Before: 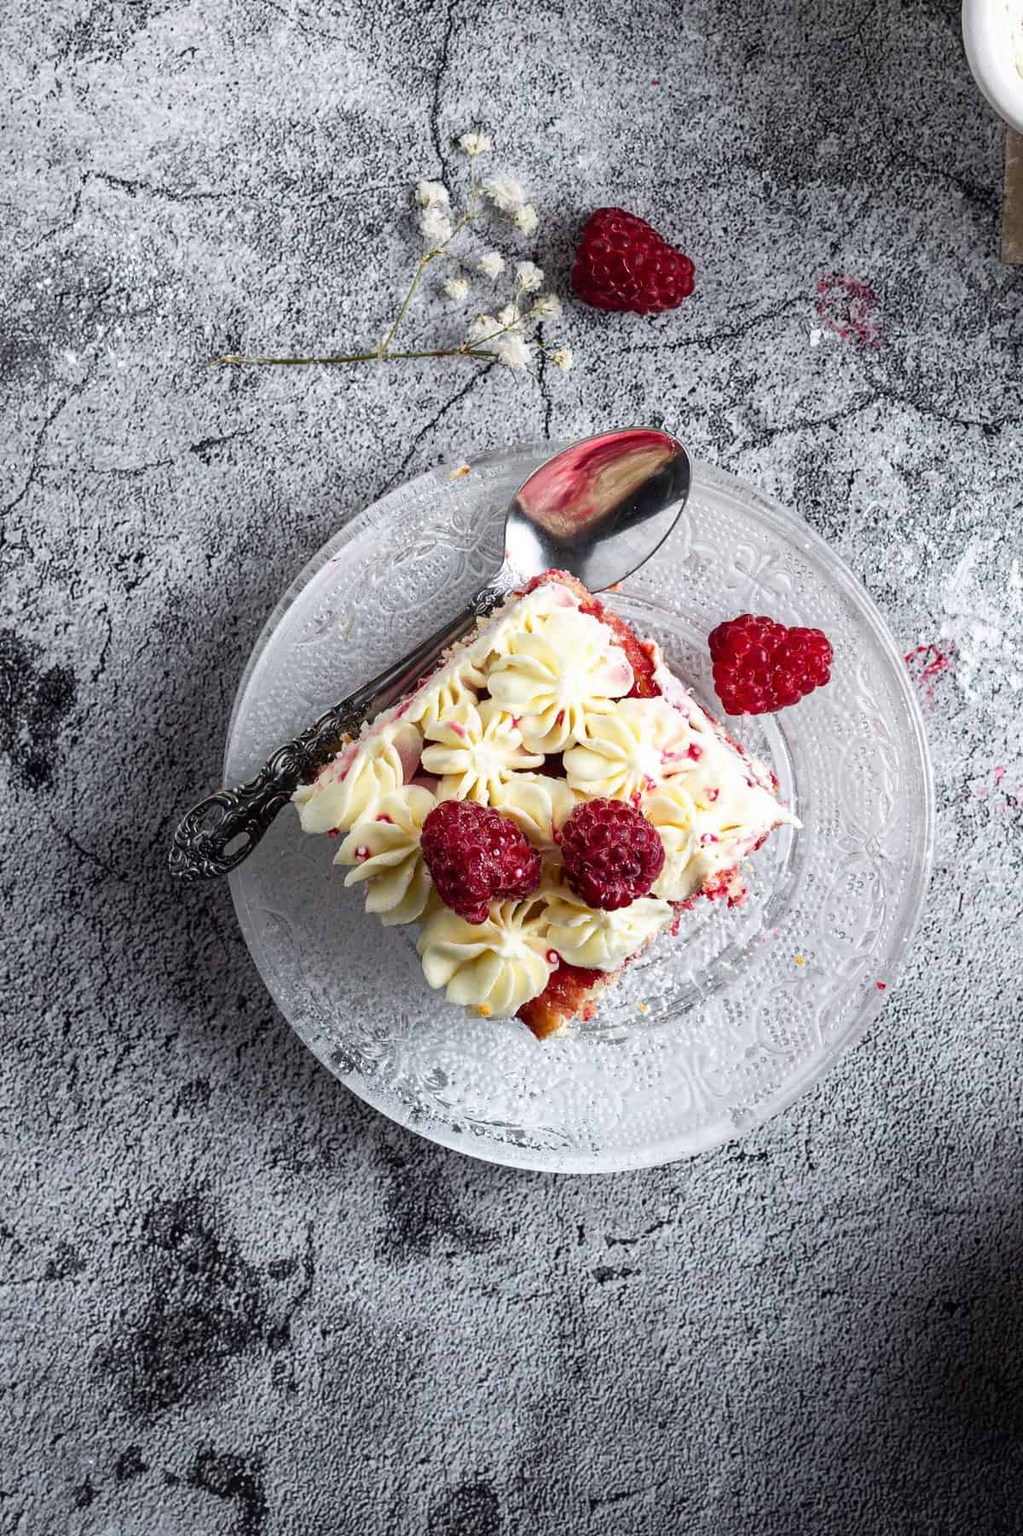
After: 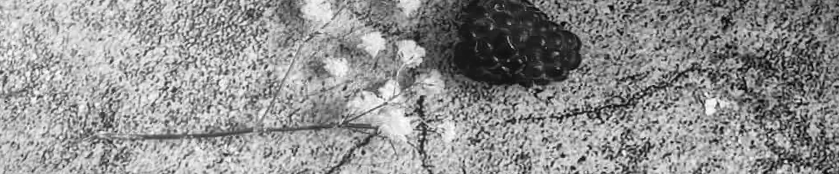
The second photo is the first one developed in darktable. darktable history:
color balance rgb: perceptual saturation grading › global saturation 35%, perceptual saturation grading › highlights -25%, perceptual saturation grading › shadows 50%
crop and rotate: left 9.644%, top 9.491%, right 6.021%, bottom 80.509%
local contrast: mode bilateral grid, contrast 20, coarseness 50, detail 171%, midtone range 0.2
rotate and perspective: rotation 0.72°, lens shift (vertical) -0.352, lens shift (horizontal) -0.051, crop left 0.152, crop right 0.859, crop top 0.019, crop bottom 0.964
monochrome: a 14.95, b -89.96
contrast brightness saturation: saturation -1
bloom: size 16%, threshold 98%, strength 20%
